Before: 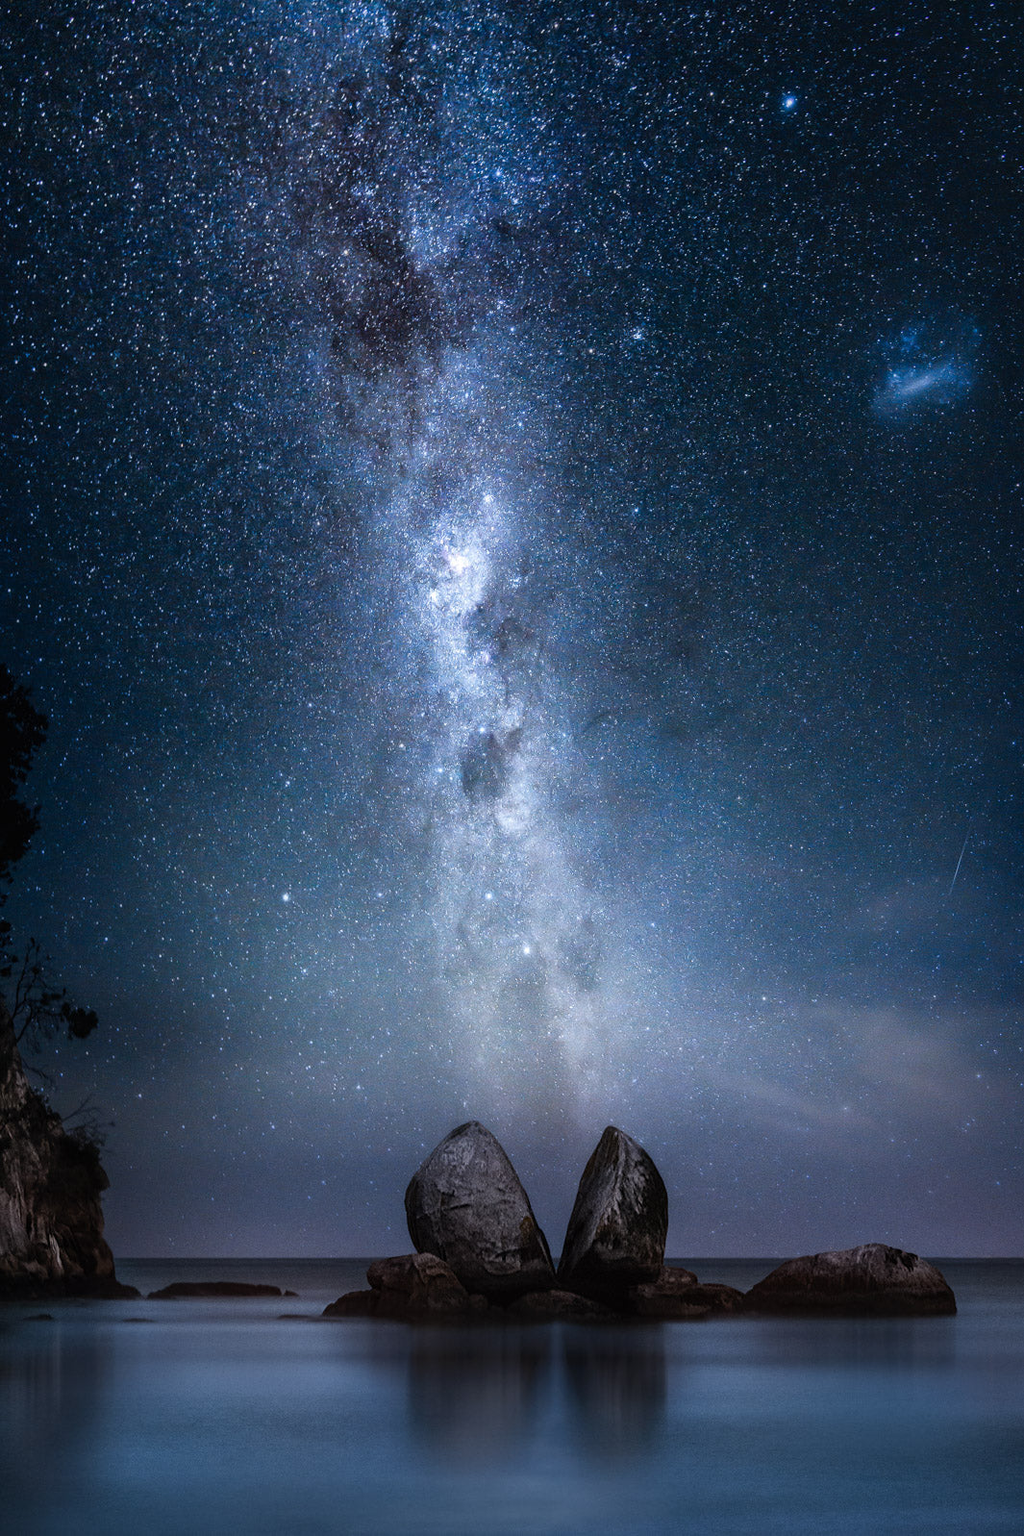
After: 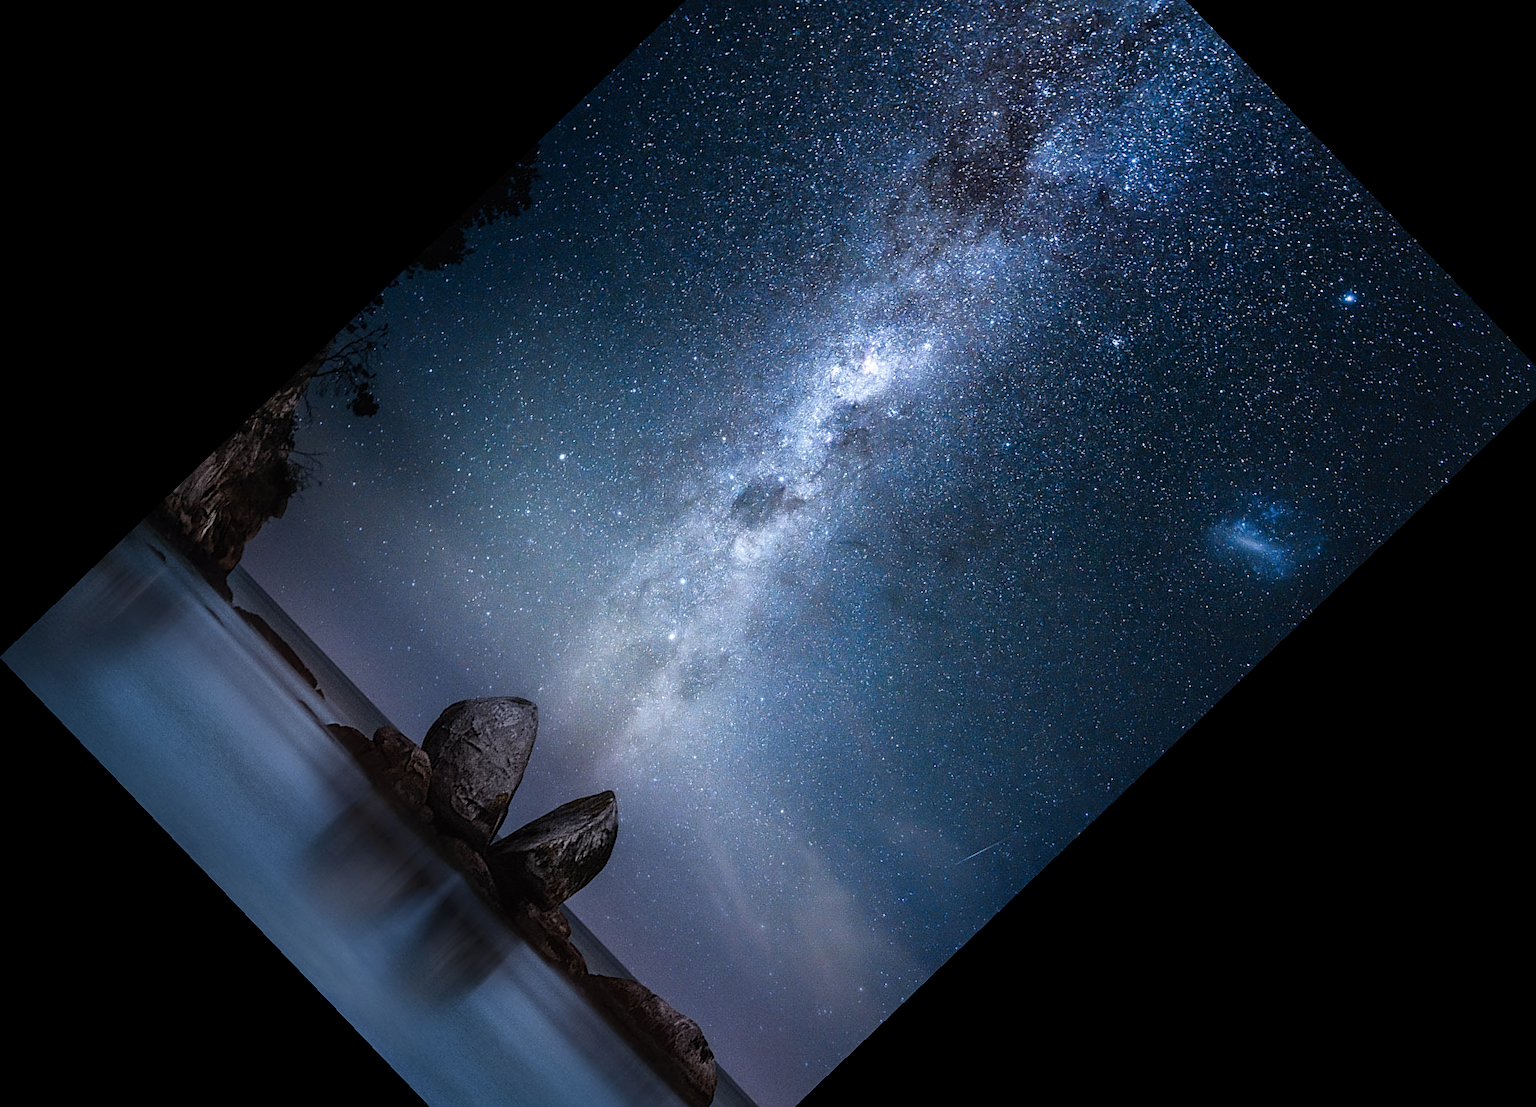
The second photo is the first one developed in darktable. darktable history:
crop and rotate: angle -46.26°, top 16.234%, right 0.912%, bottom 11.704%
sharpen: on, module defaults
